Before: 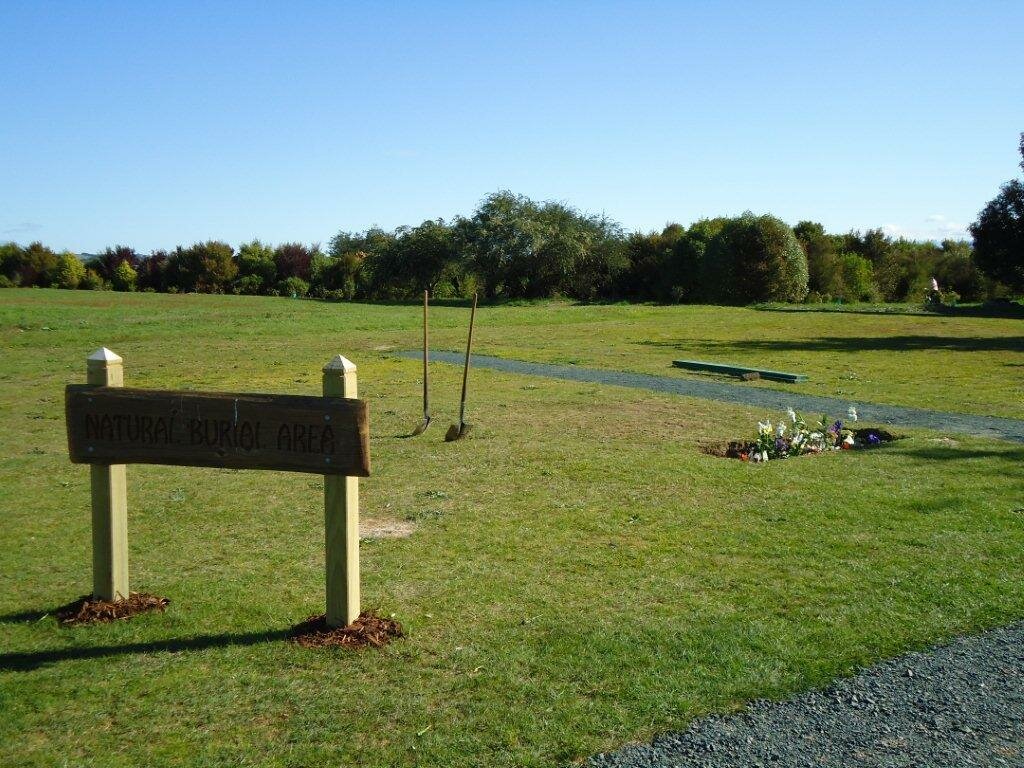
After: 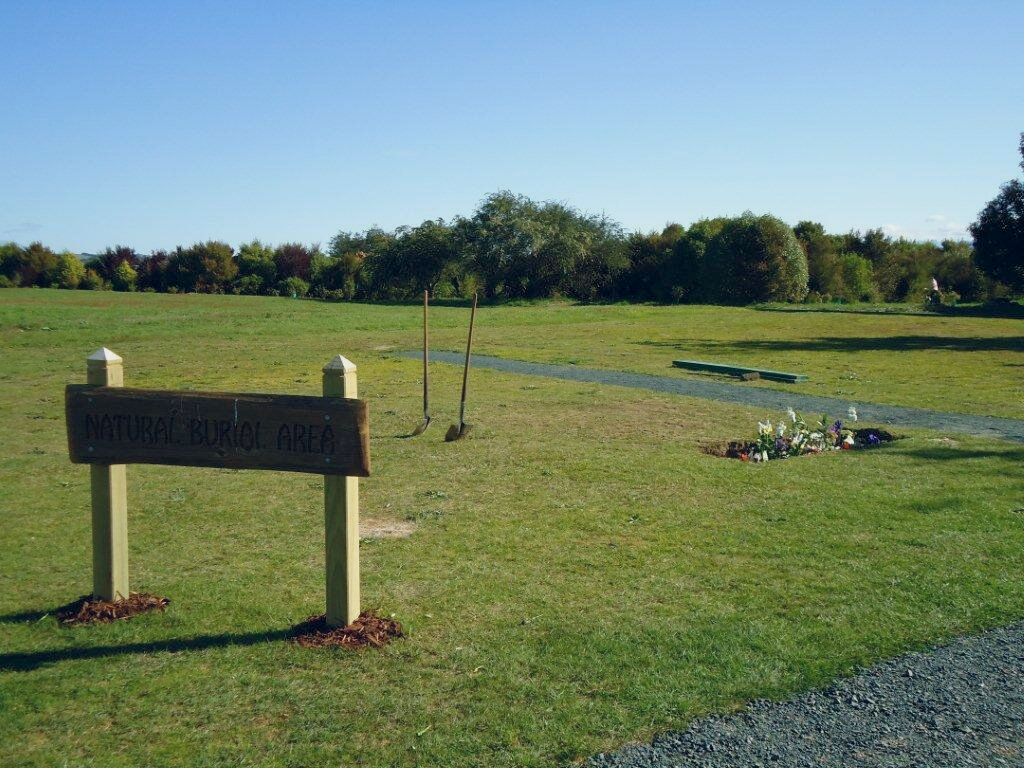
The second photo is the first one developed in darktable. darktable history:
color balance rgb: global offset › chroma 0.067%, global offset › hue 253.77°, linear chroma grading › global chroma -15.148%, perceptual saturation grading › global saturation 15.1%, contrast -9.466%
